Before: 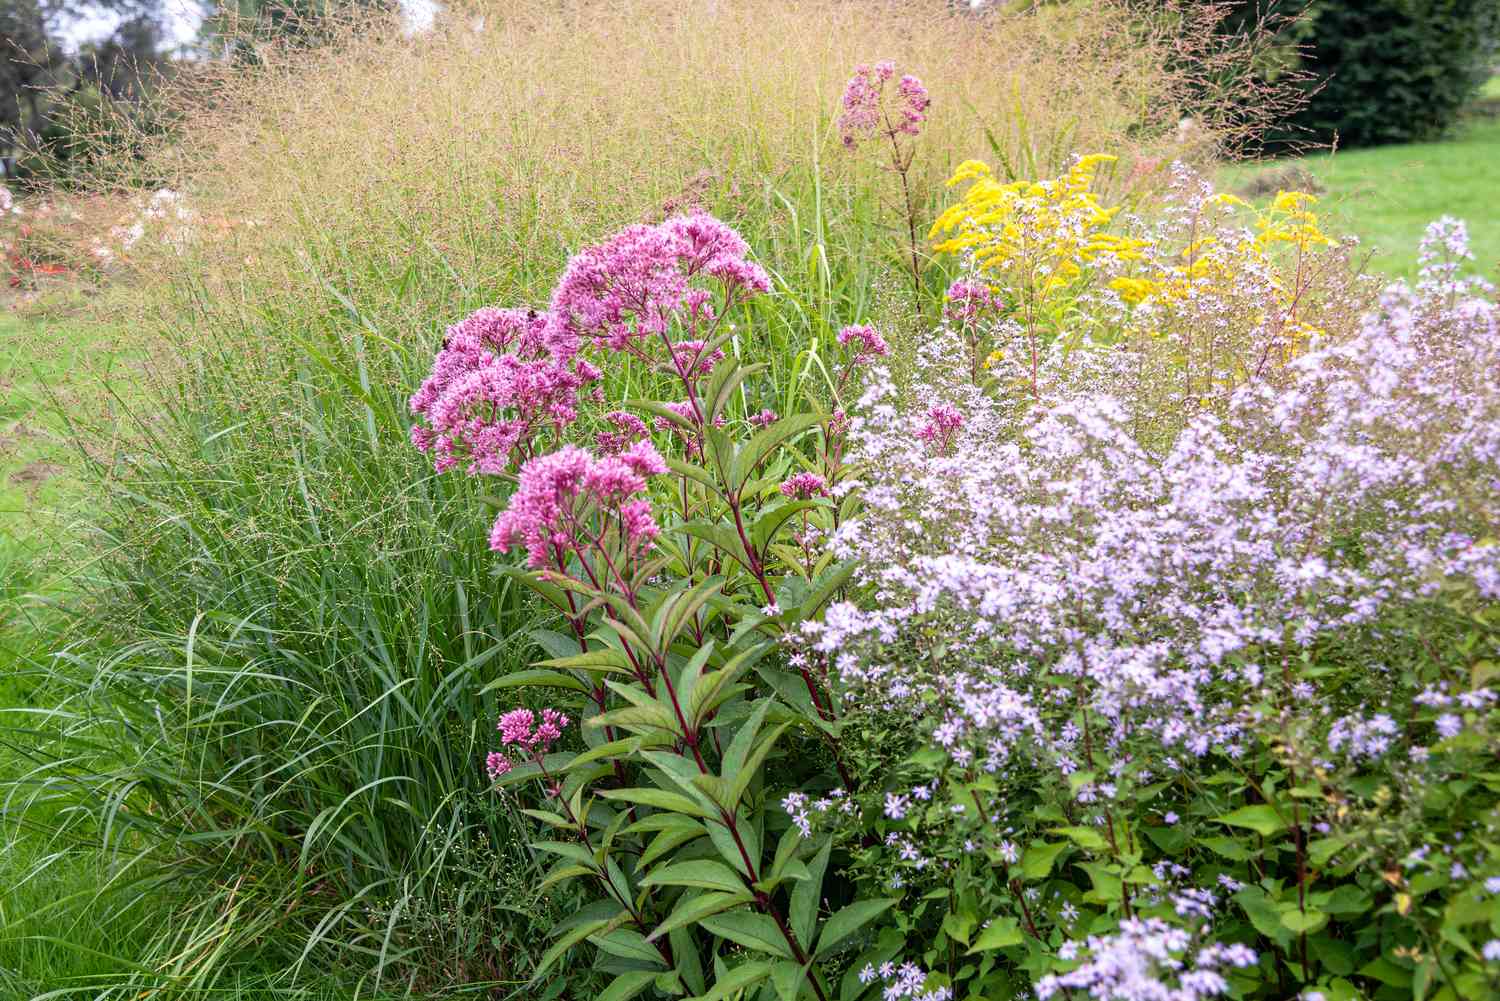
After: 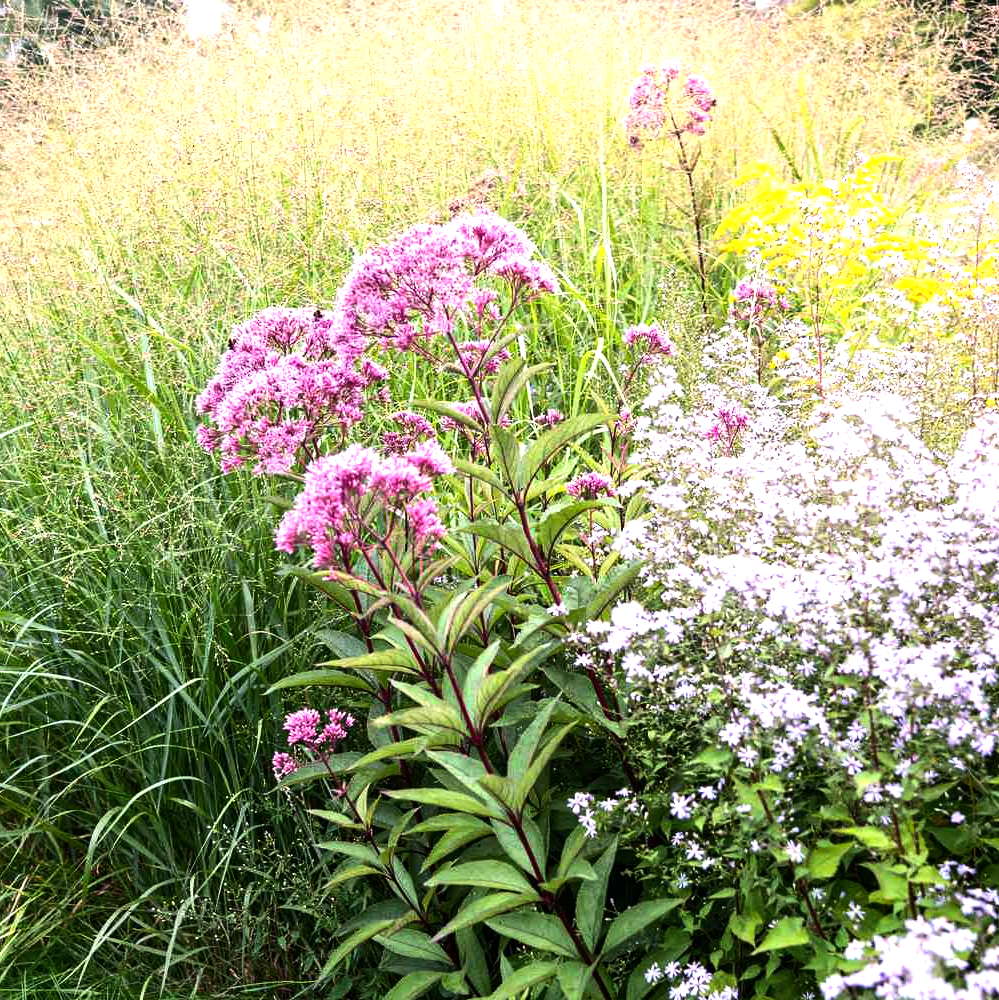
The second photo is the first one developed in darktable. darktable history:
crop and rotate: left 14.292%, right 19.041%
tone equalizer: -8 EV -1.08 EV, -7 EV -1.01 EV, -6 EV -0.867 EV, -5 EV -0.578 EV, -3 EV 0.578 EV, -2 EV 0.867 EV, -1 EV 1.01 EV, +0 EV 1.08 EV, edges refinement/feathering 500, mask exposure compensation -1.57 EV, preserve details no
